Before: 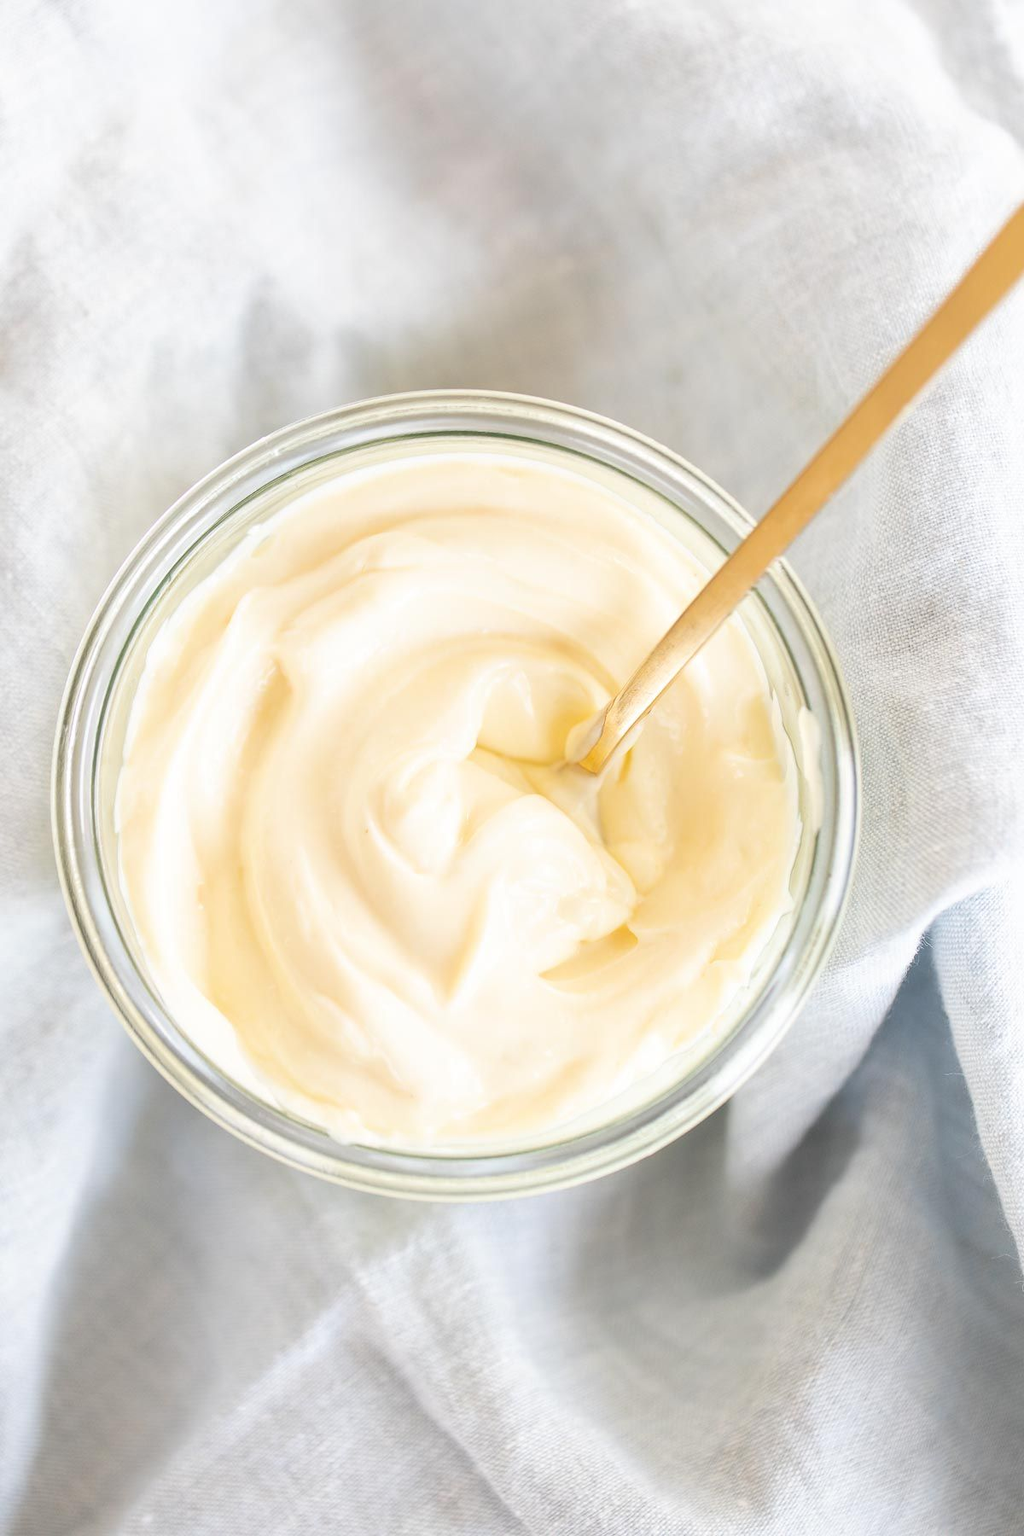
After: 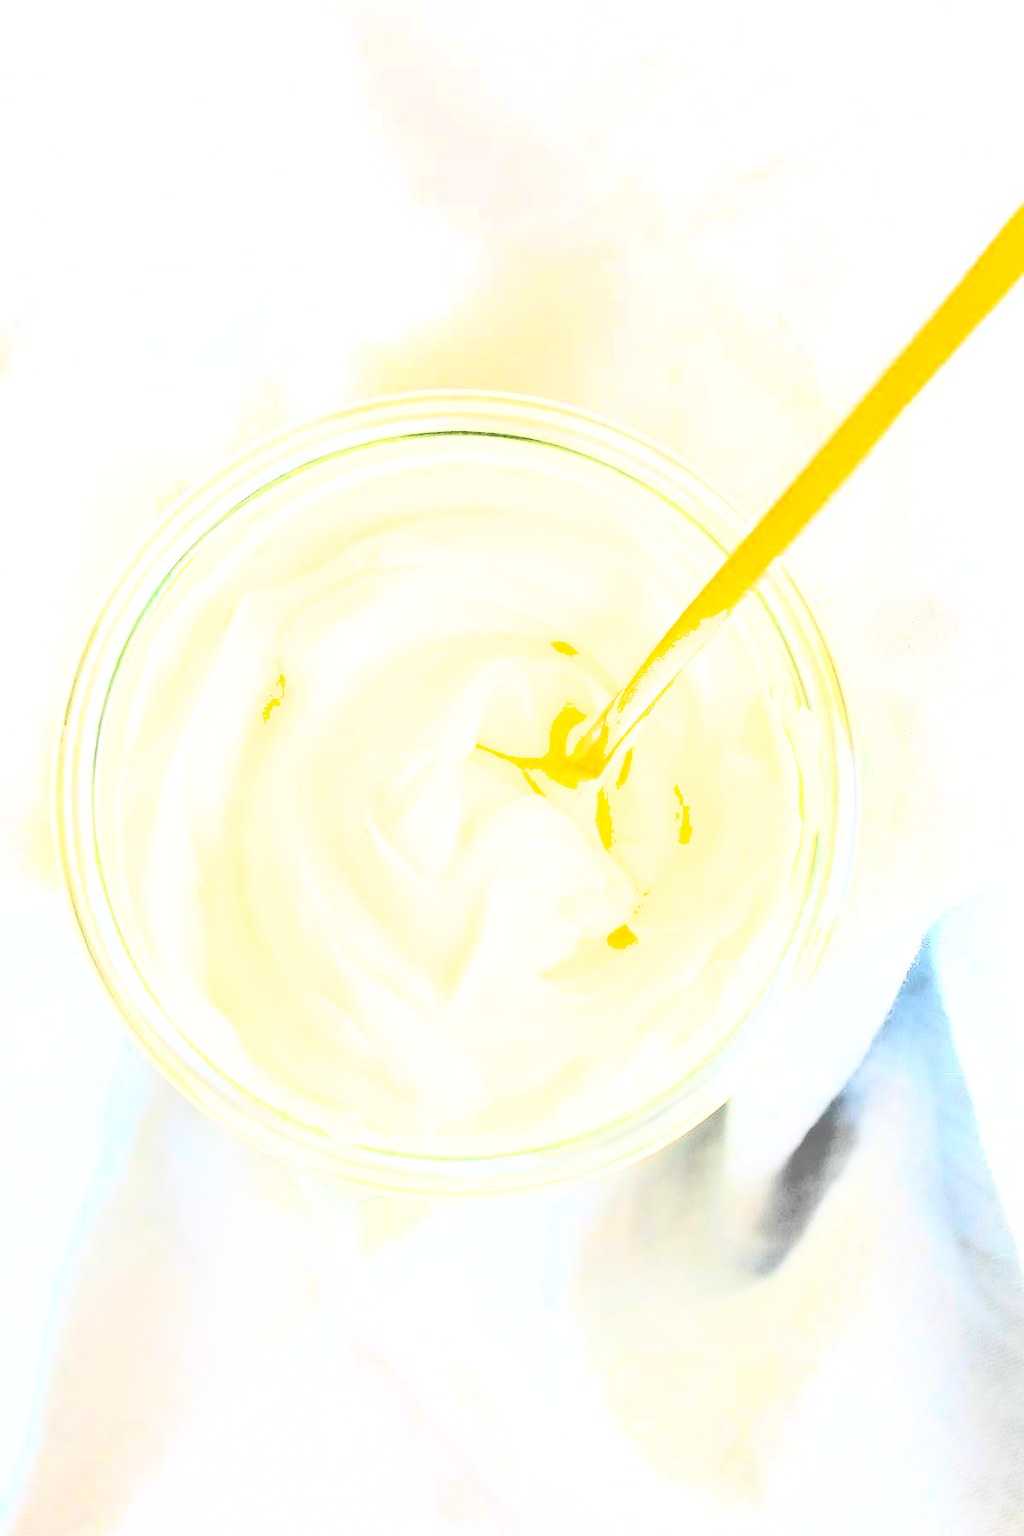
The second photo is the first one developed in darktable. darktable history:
contrast brightness saturation: contrast 0.814, brightness 0.599, saturation 0.596
shadows and highlights: on, module defaults
exposure: exposure 0.658 EV, compensate exposure bias true, compensate highlight preservation false
